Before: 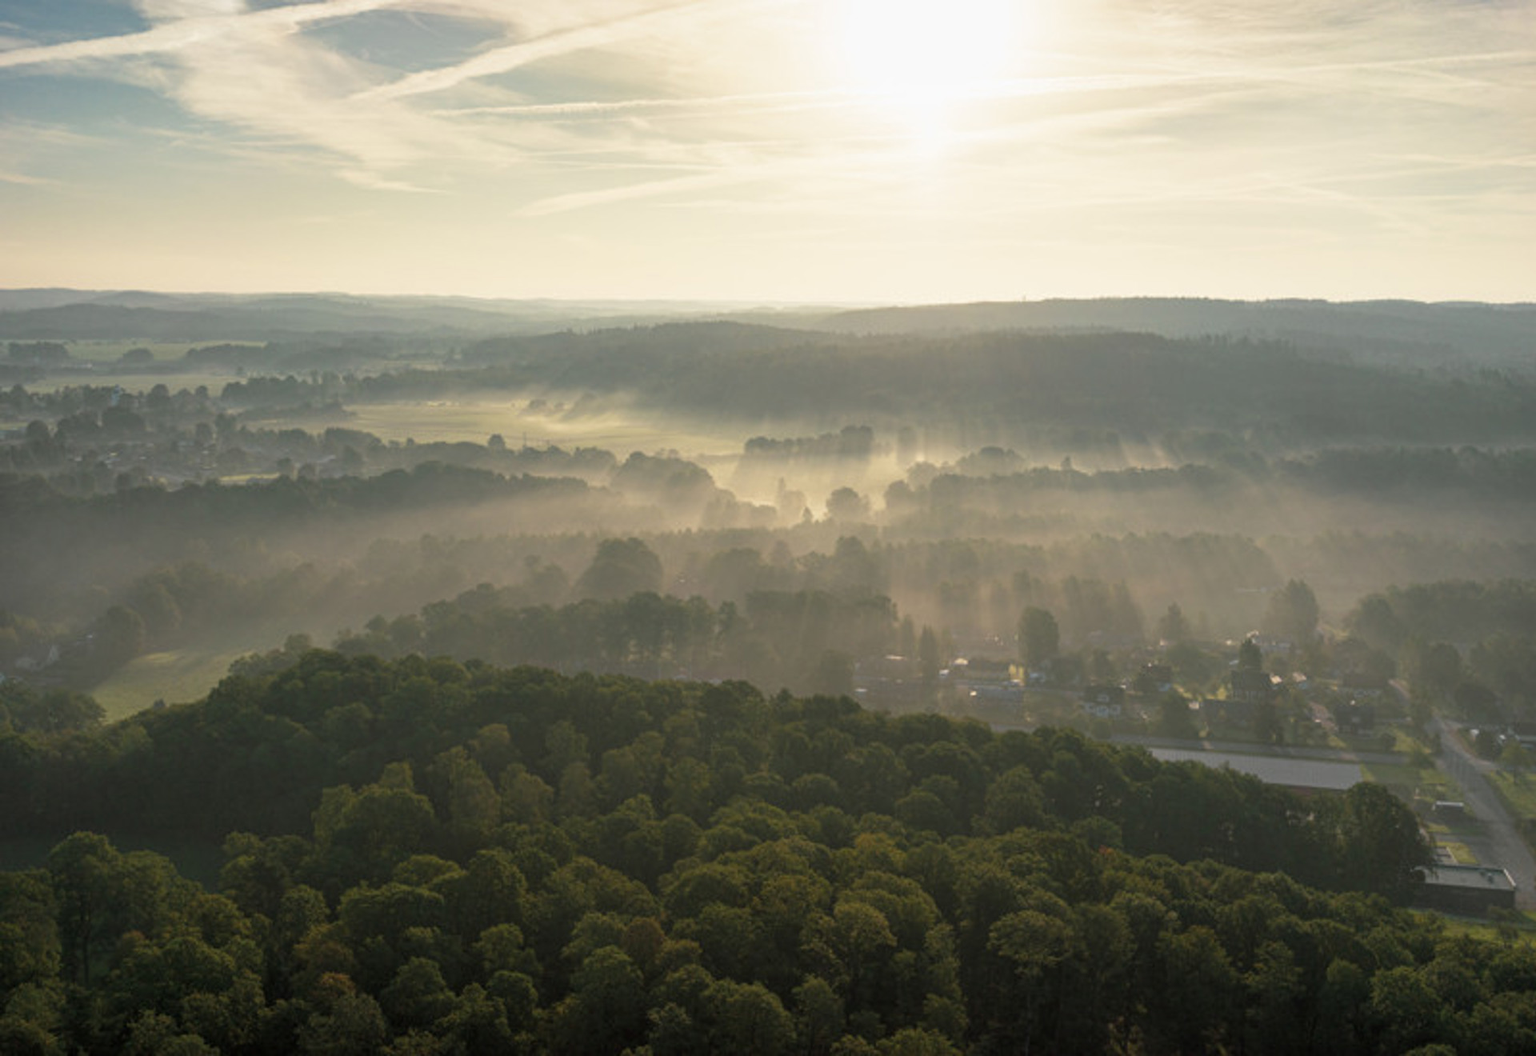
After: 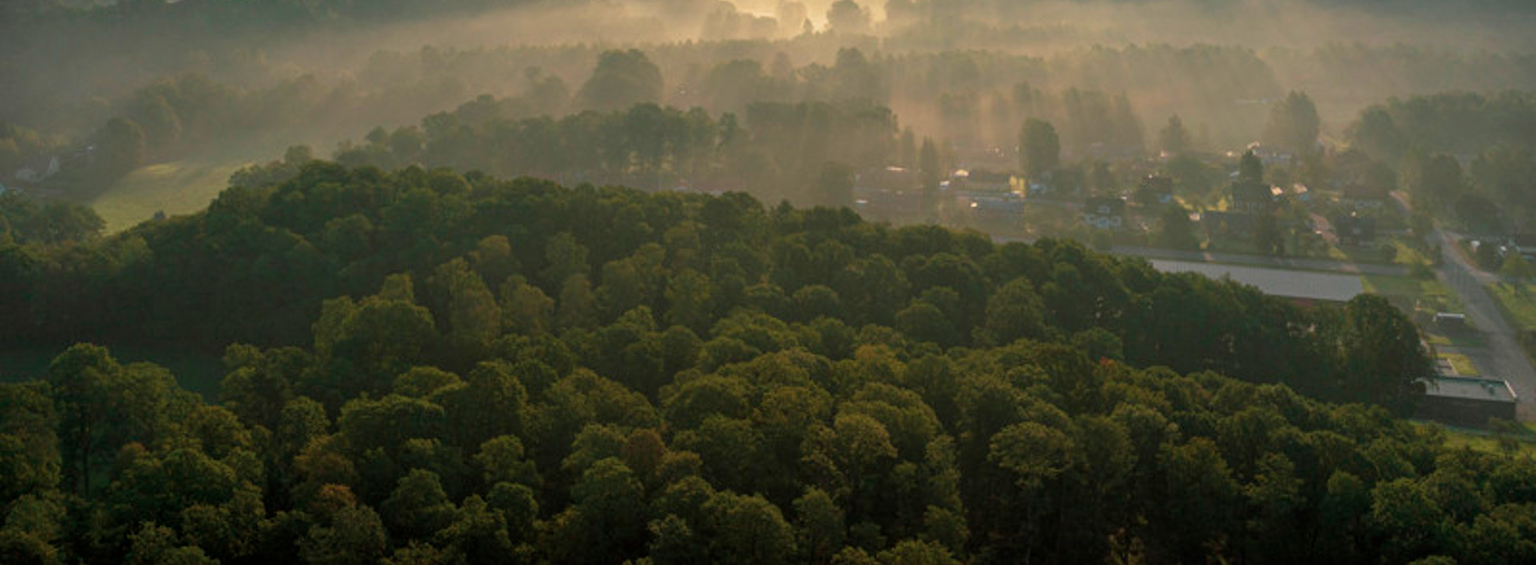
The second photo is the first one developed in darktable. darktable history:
crop and rotate: top 46.4%, right 0.007%
velvia: on, module defaults
